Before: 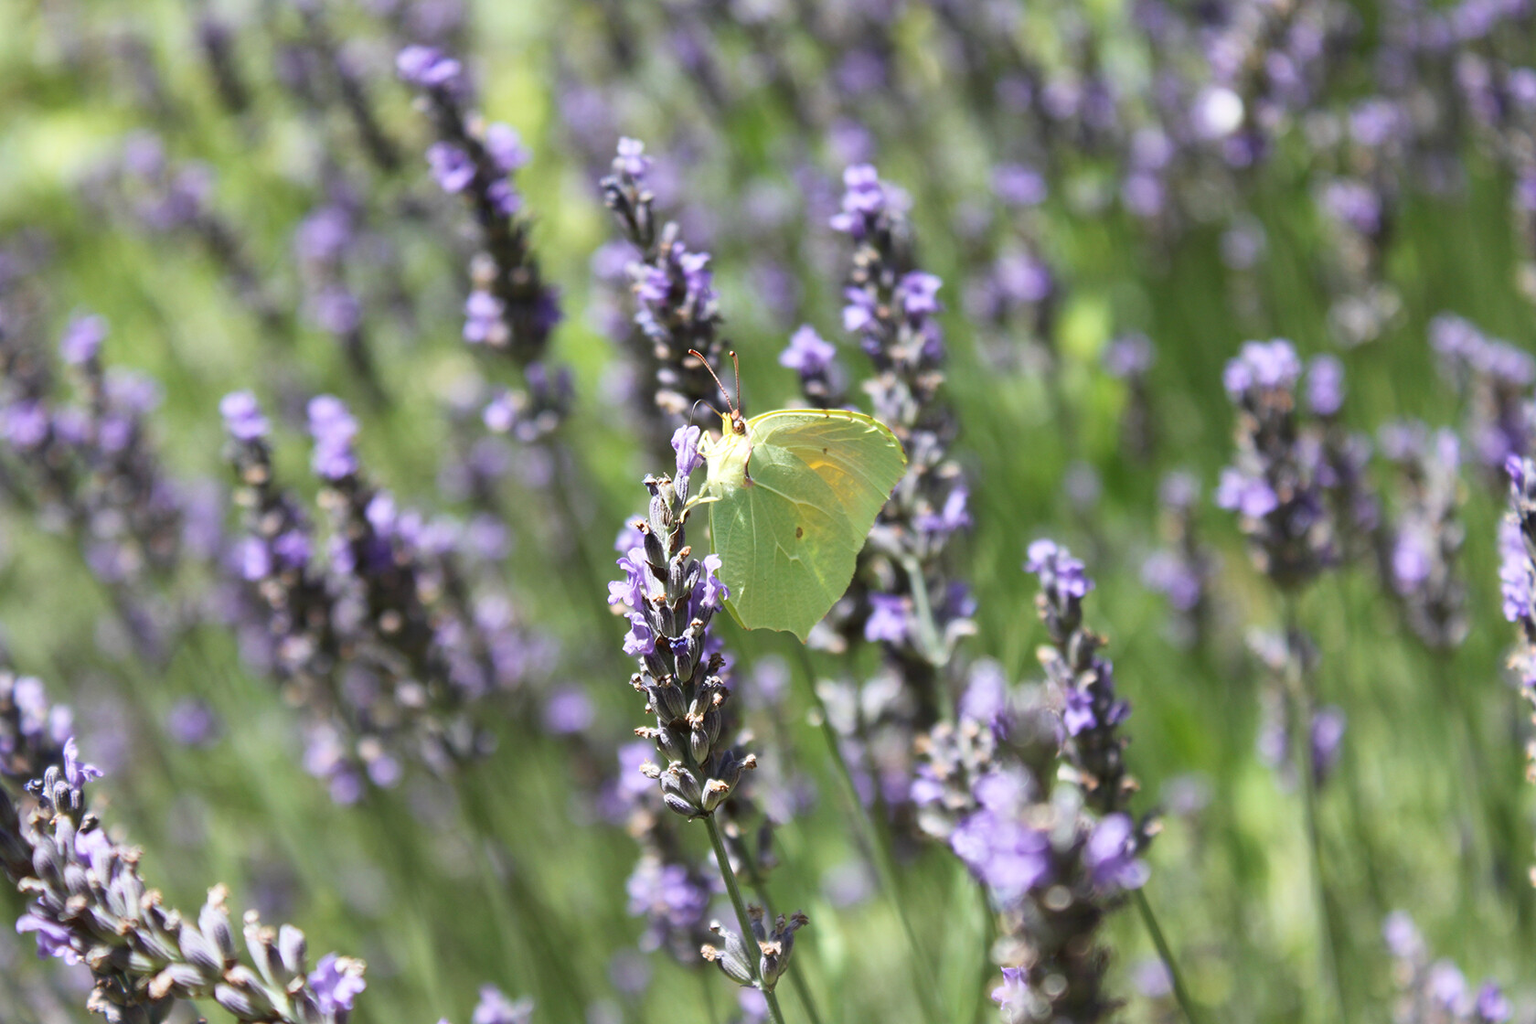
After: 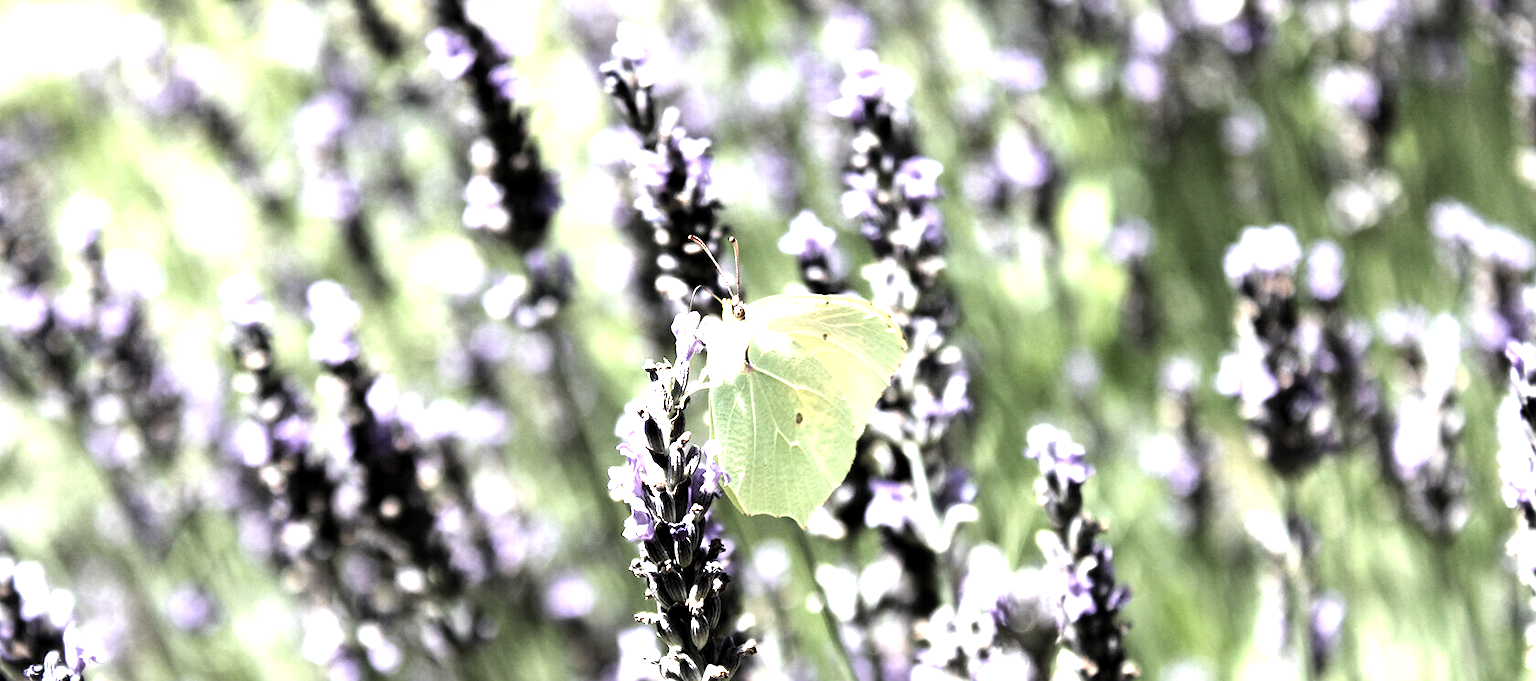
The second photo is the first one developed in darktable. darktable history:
levels: levels [0.012, 0.367, 0.697]
local contrast: mode bilateral grid, contrast 20, coarseness 51, detail 103%, midtone range 0.2
color correction: highlights b* -0.023, saturation 0.621
filmic rgb: black relative exposure -5.44 EV, white relative exposure 2.86 EV, dynamic range scaling -37.51%, hardness 3.98, contrast 1.61, highlights saturation mix -0.929%
crop: top 11.185%, bottom 22.296%
